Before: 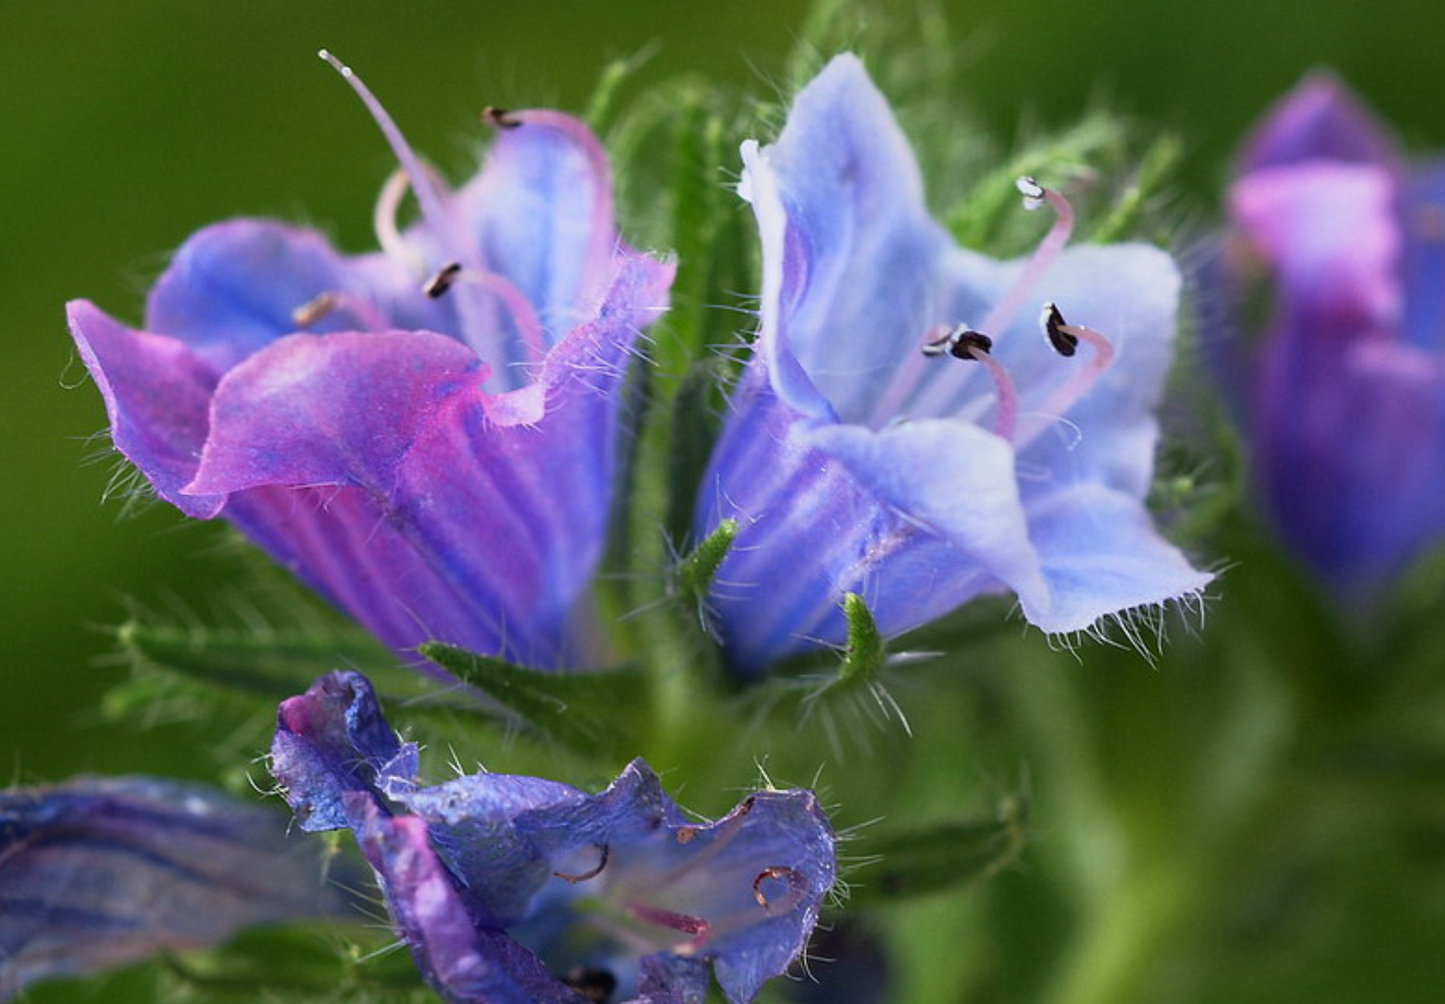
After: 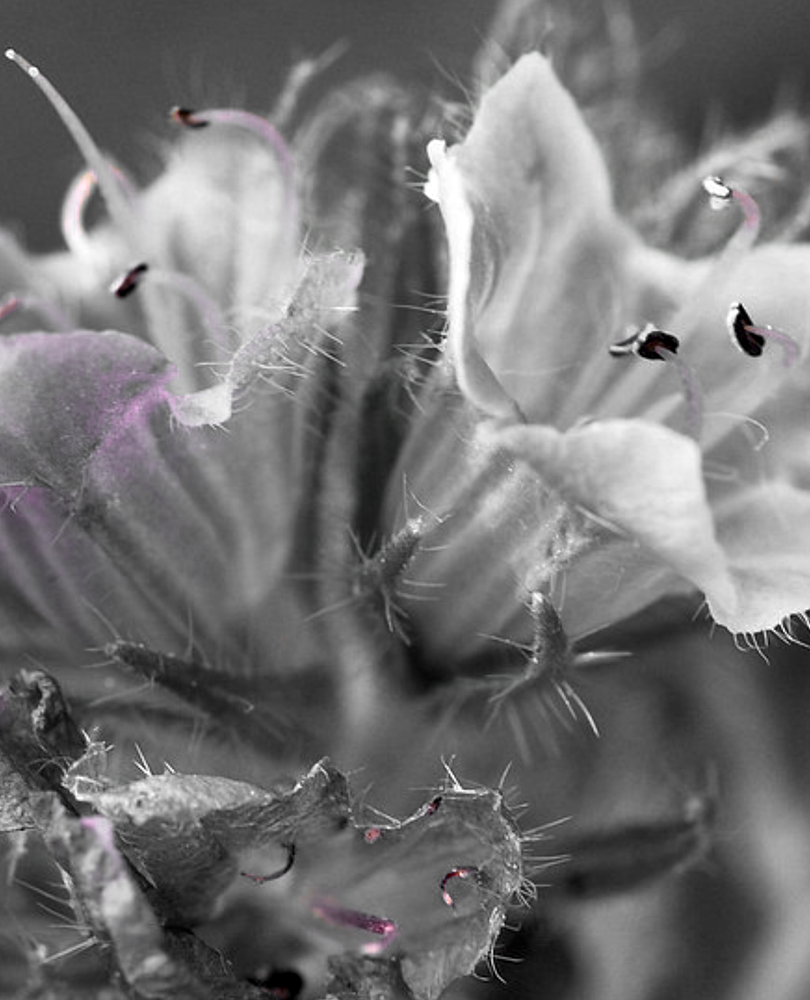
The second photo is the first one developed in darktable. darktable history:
exposure: black level correction 0.007, compensate highlight preservation false
shadows and highlights: shadows color adjustment 97.66%, soften with gaussian
white balance: red 0.976, blue 1.04
color zones: curves: ch0 [(0, 0.65) (0.096, 0.644) (0.221, 0.539) (0.429, 0.5) (0.571, 0.5) (0.714, 0.5) (0.857, 0.5) (1, 0.65)]; ch1 [(0, 0.5) (0.143, 0.5) (0.257, -0.002) (0.429, 0.04) (0.571, -0.001) (0.714, -0.015) (0.857, 0.024) (1, 0.5)]
crop: left 21.674%, right 22.086%
tone equalizer: -8 EV -0.417 EV, -7 EV -0.389 EV, -6 EV -0.333 EV, -5 EV -0.222 EV, -3 EV 0.222 EV, -2 EV 0.333 EV, -1 EV 0.389 EV, +0 EV 0.417 EV, edges refinement/feathering 500, mask exposure compensation -1.57 EV, preserve details no
